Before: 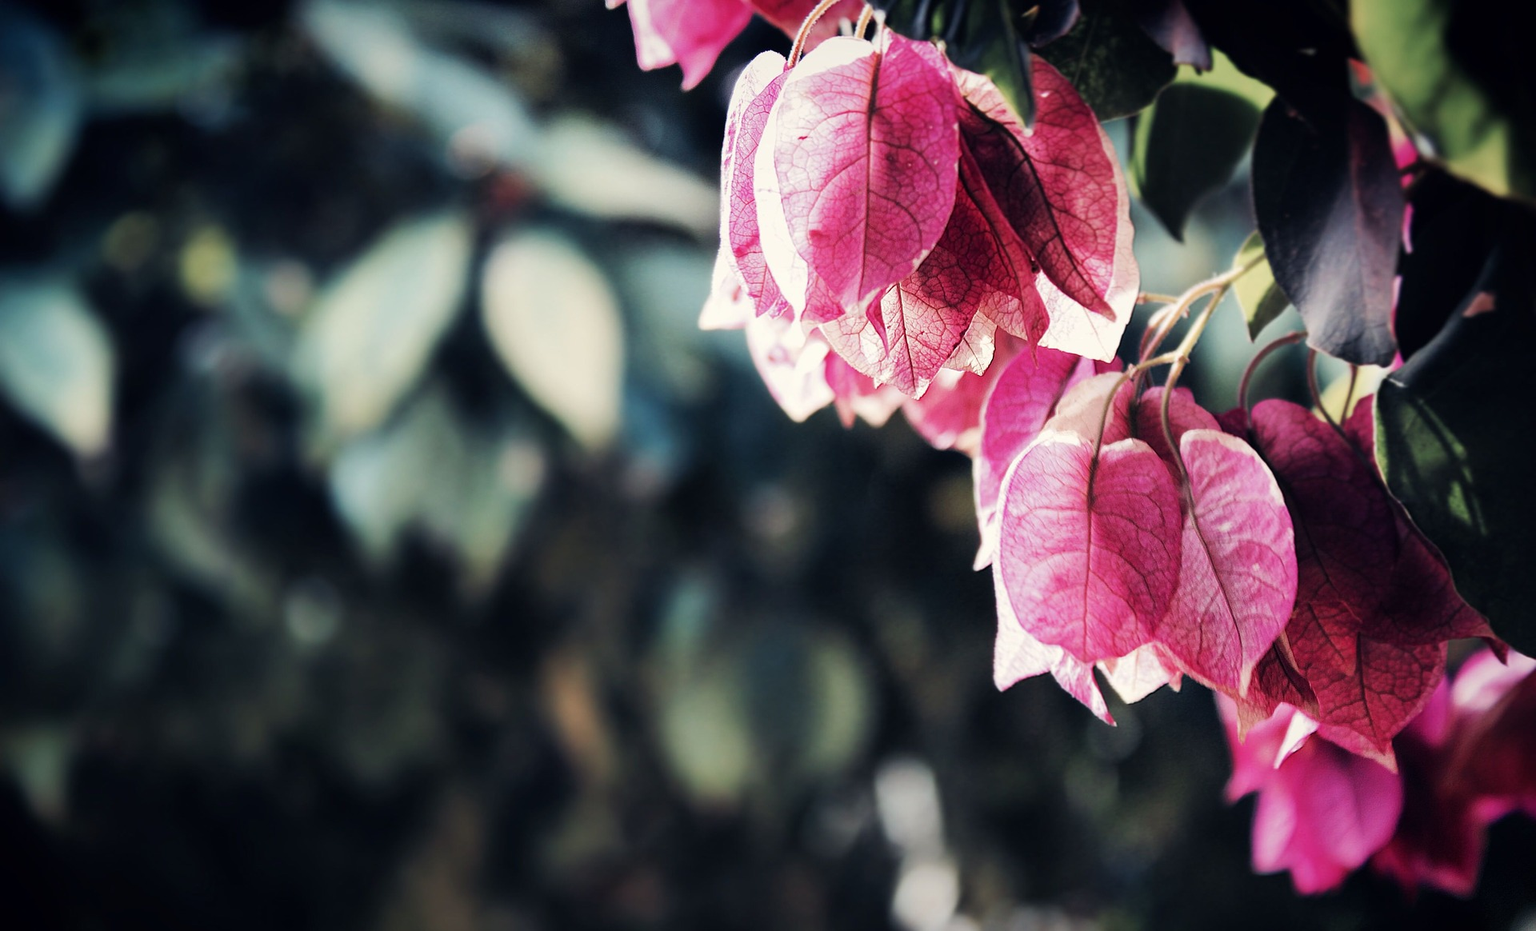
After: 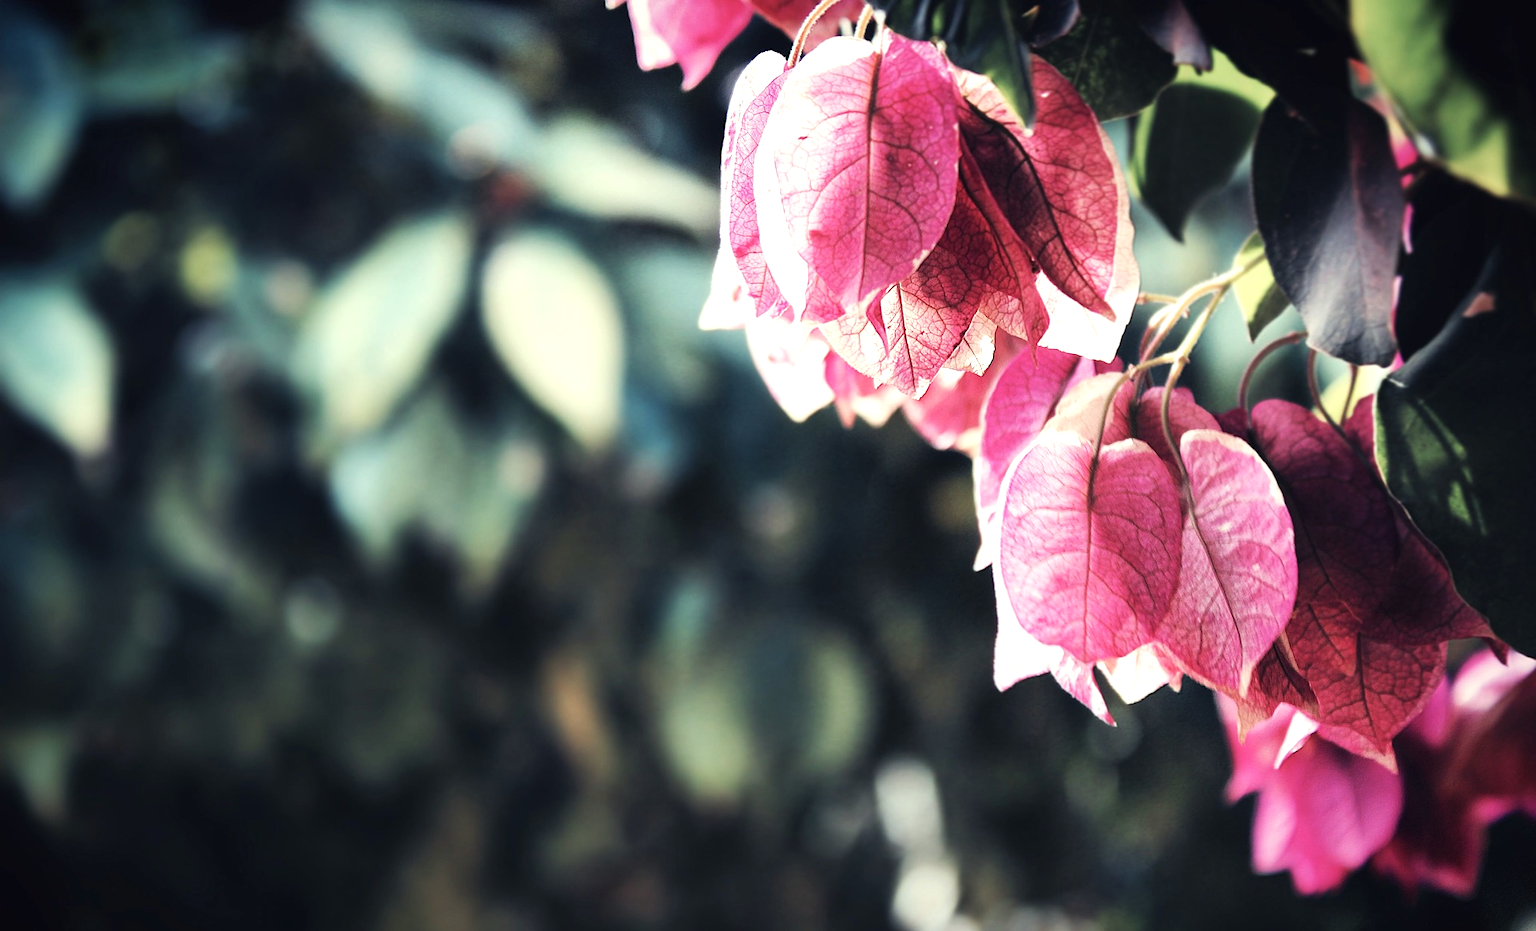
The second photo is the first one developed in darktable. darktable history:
exposure: black level correction -0.001, exposure 0.531 EV, compensate exposure bias true, compensate highlight preservation false
color correction: highlights a* -4.67, highlights b* 5.05, saturation 0.939
